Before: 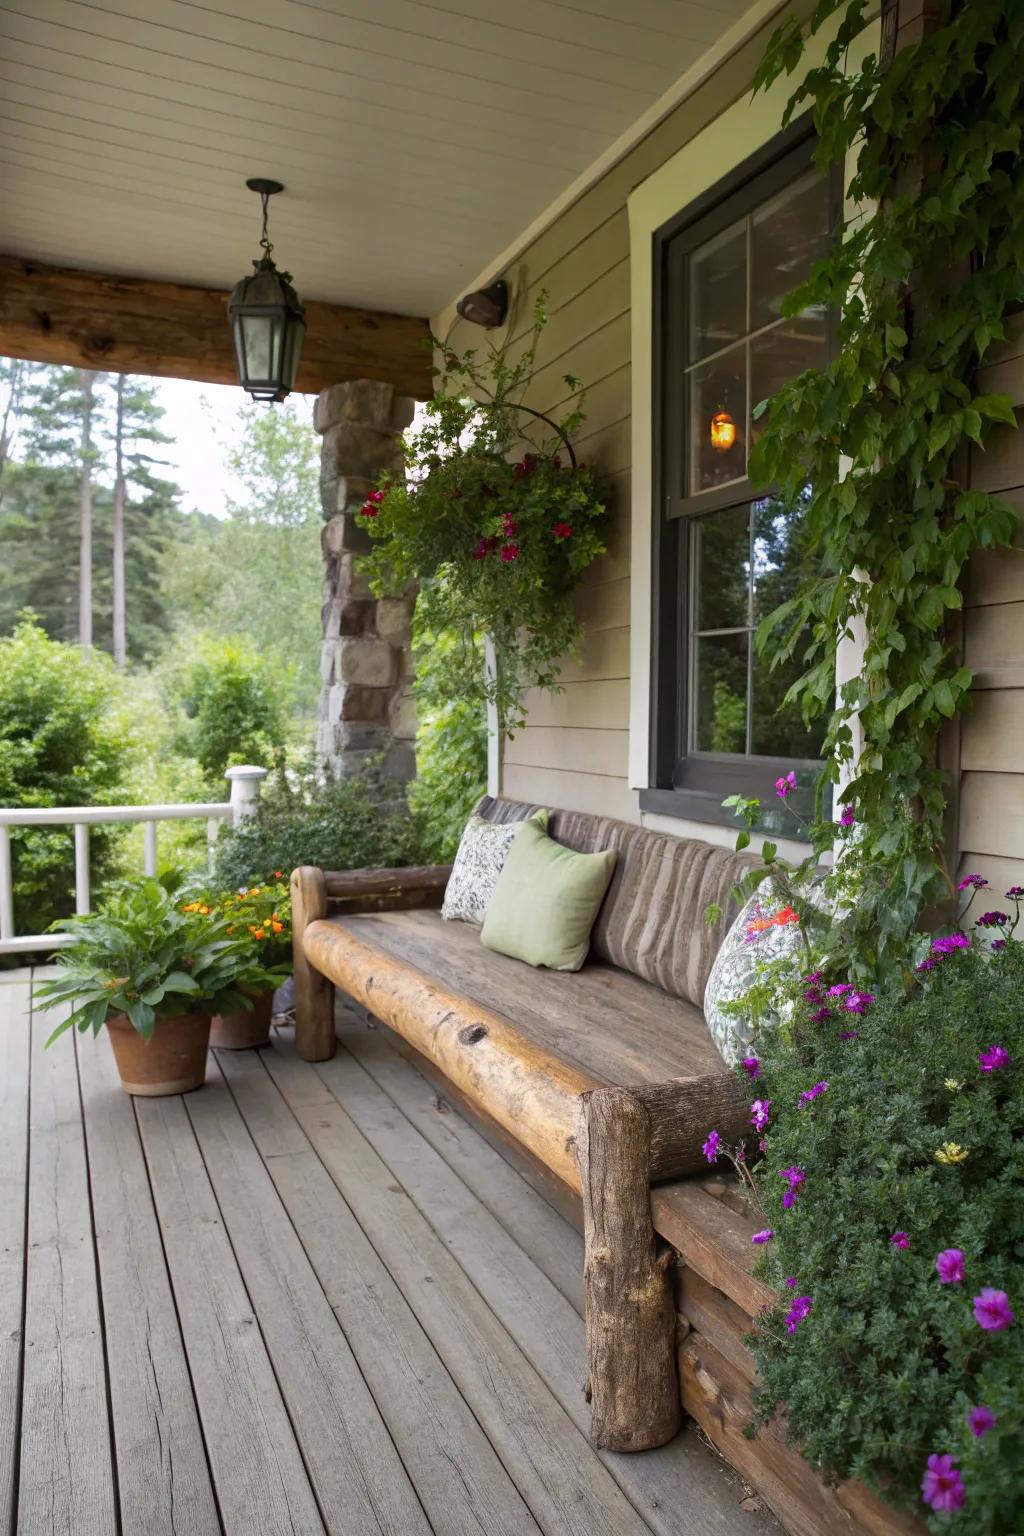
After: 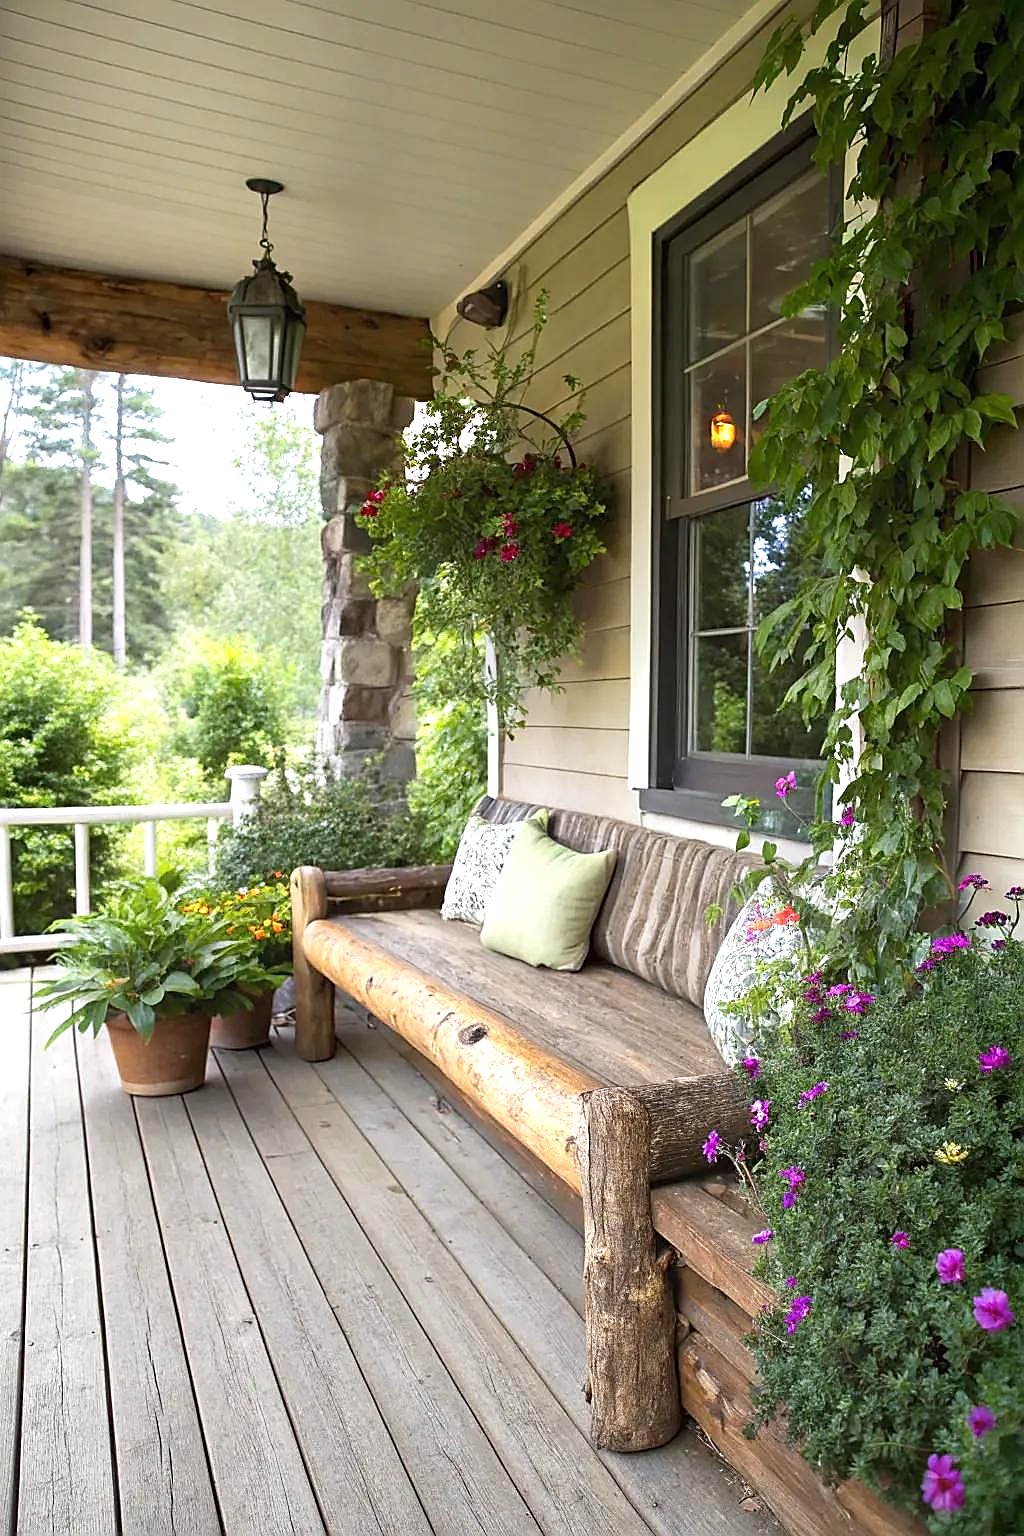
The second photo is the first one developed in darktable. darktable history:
sharpen: radius 1.379, amount 1.25, threshold 0.665
exposure: exposure 0.742 EV, compensate highlight preservation false
